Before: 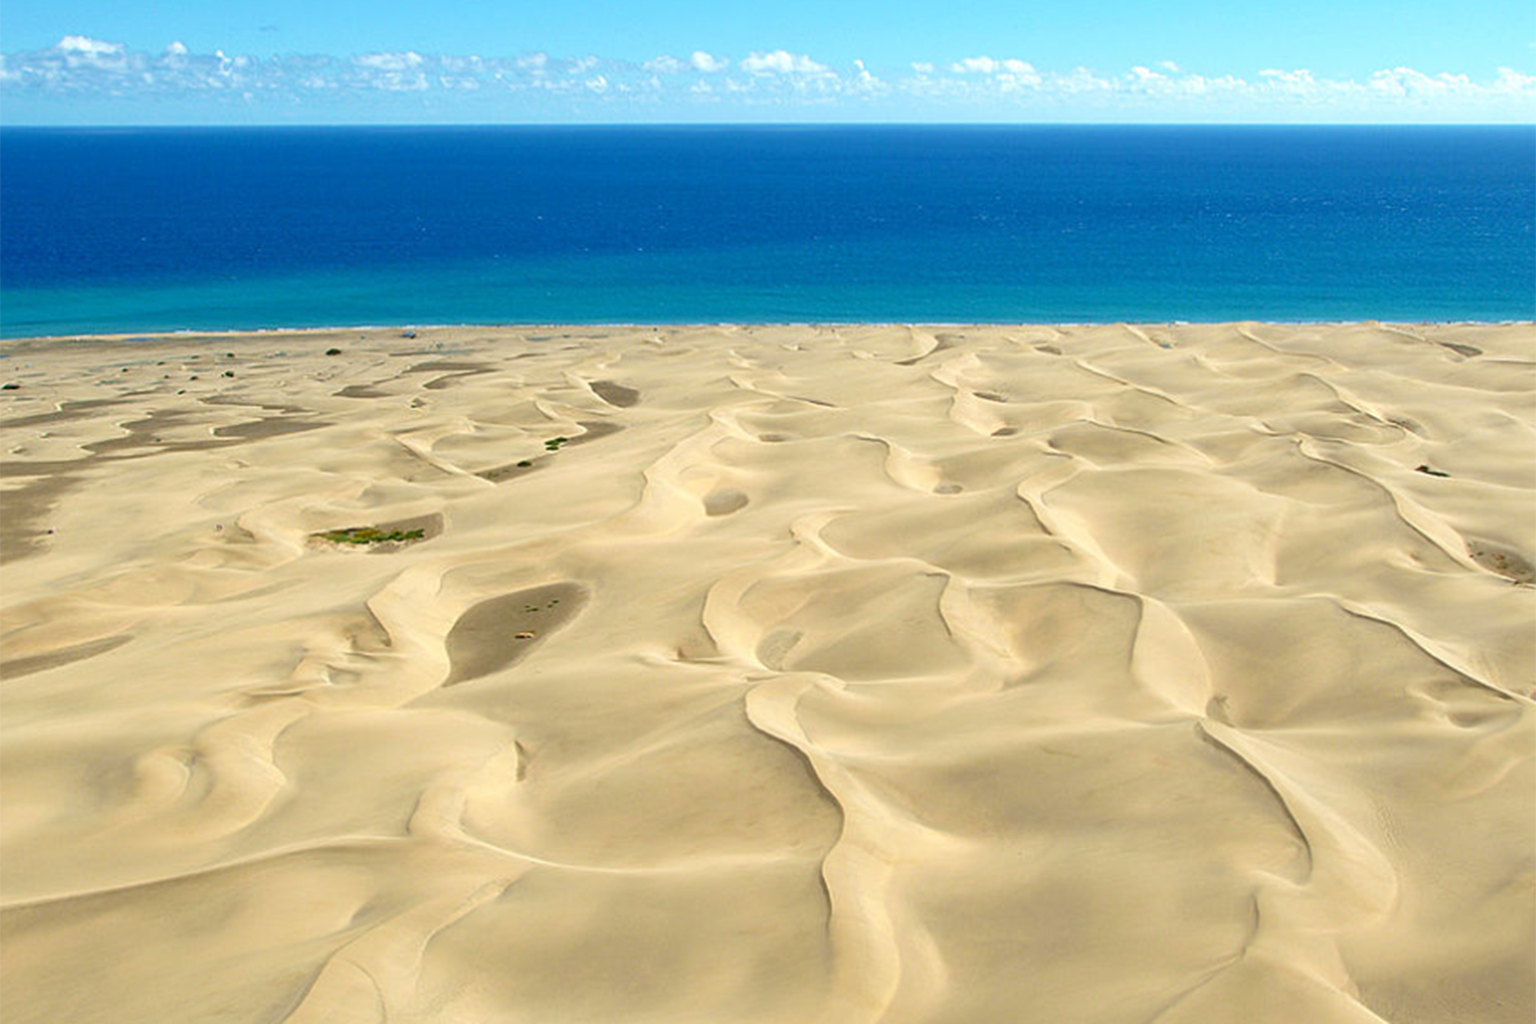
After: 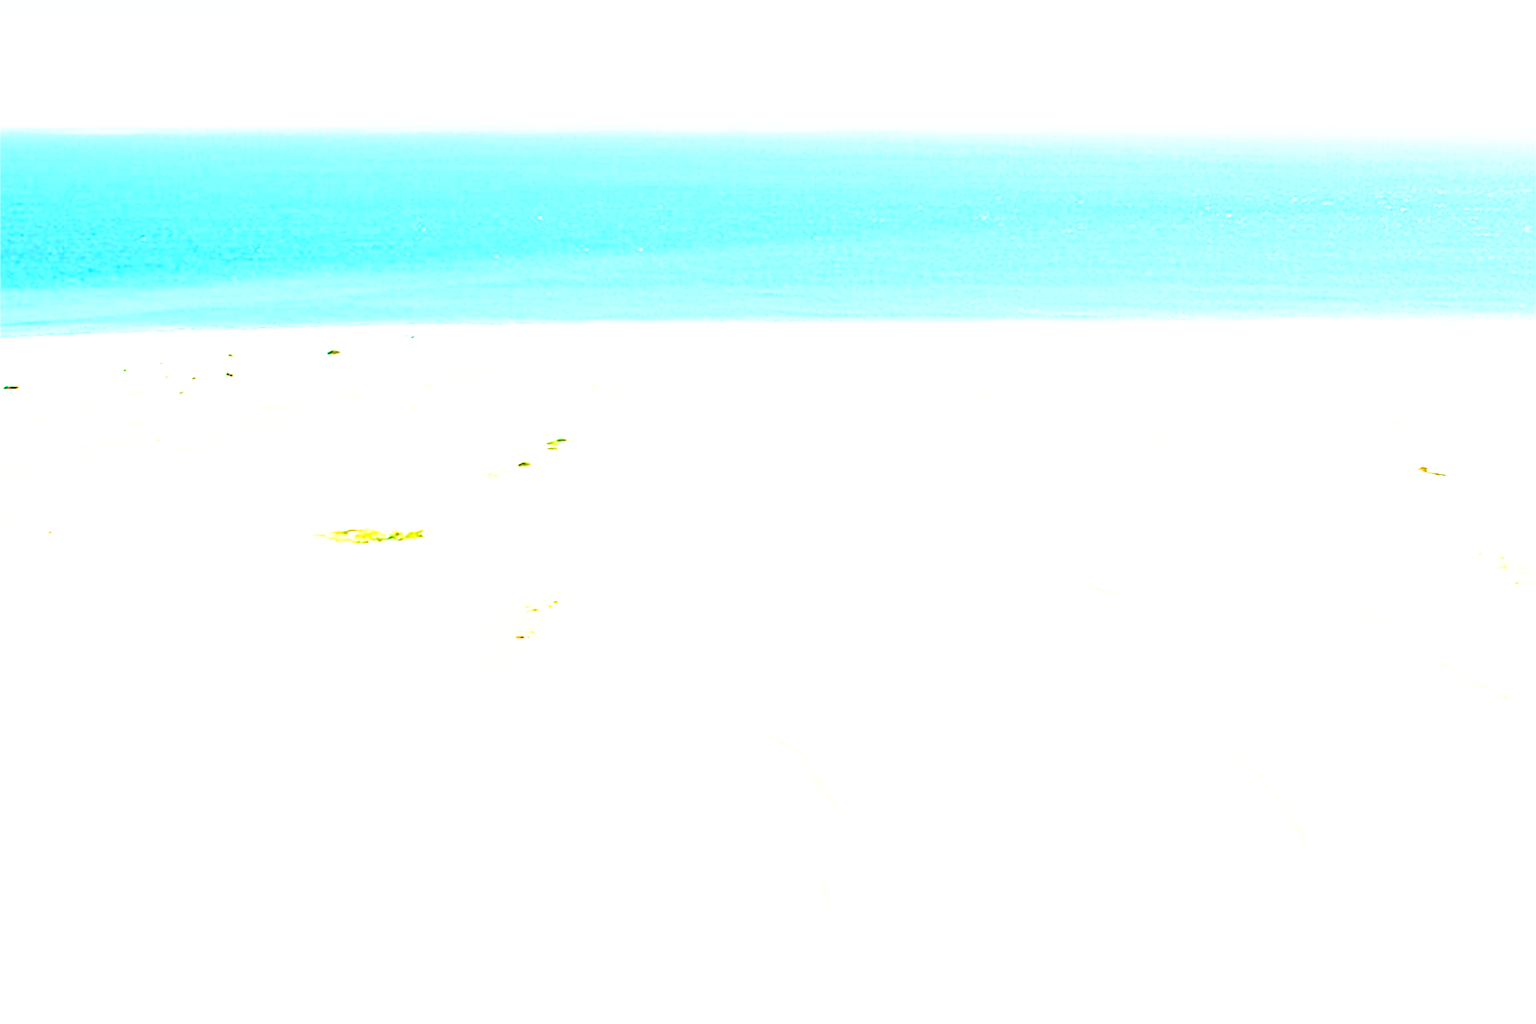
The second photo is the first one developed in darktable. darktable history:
base curve: curves: ch0 [(0, 0.003) (0.001, 0.002) (0.006, 0.004) (0.02, 0.022) (0.048, 0.086) (0.094, 0.234) (0.162, 0.431) (0.258, 0.629) (0.385, 0.8) (0.548, 0.918) (0.751, 0.988) (1, 1)], preserve colors none
exposure: exposure 3 EV, compensate highlight preservation false
